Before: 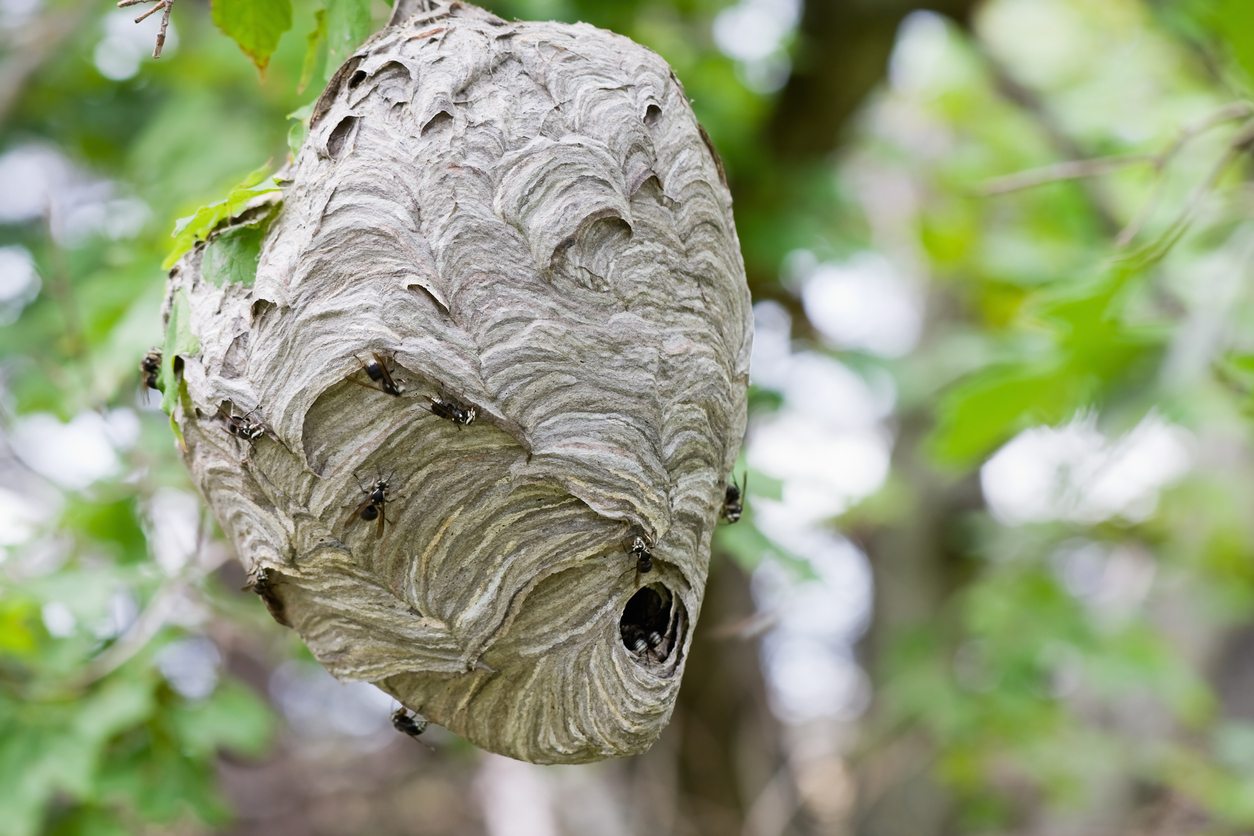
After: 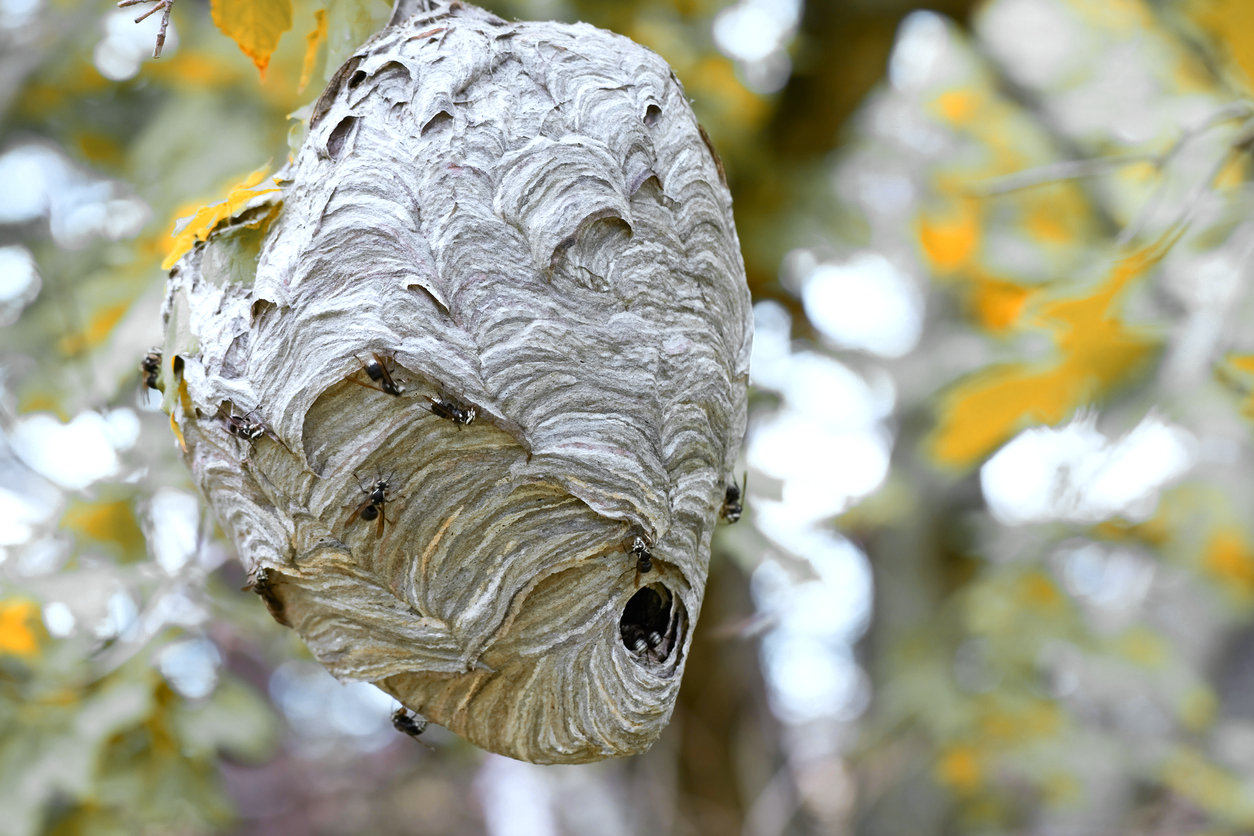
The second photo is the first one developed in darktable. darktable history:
shadows and highlights: shadows 25, highlights -25
color zones: curves: ch0 [(0.009, 0.528) (0.136, 0.6) (0.255, 0.586) (0.39, 0.528) (0.522, 0.584) (0.686, 0.736) (0.849, 0.561)]; ch1 [(0.045, 0.781) (0.14, 0.416) (0.257, 0.695) (0.442, 0.032) (0.738, 0.338) (0.818, 0.632) (0.891, 0.741) (1, 0.704)]; ch2 [(0, 0.667) (0.141, 0.52) (0.26, 0.37) (0.474, 0.432) (0.743, 0.286)]
white balance: red 0.954, blue 1.079
